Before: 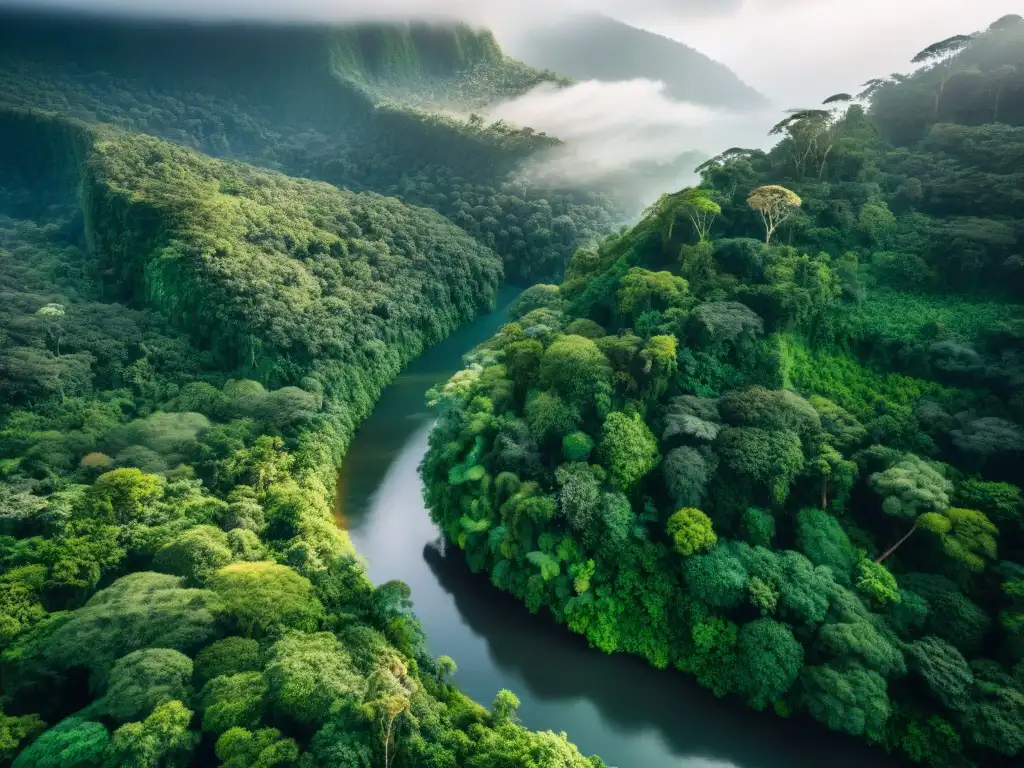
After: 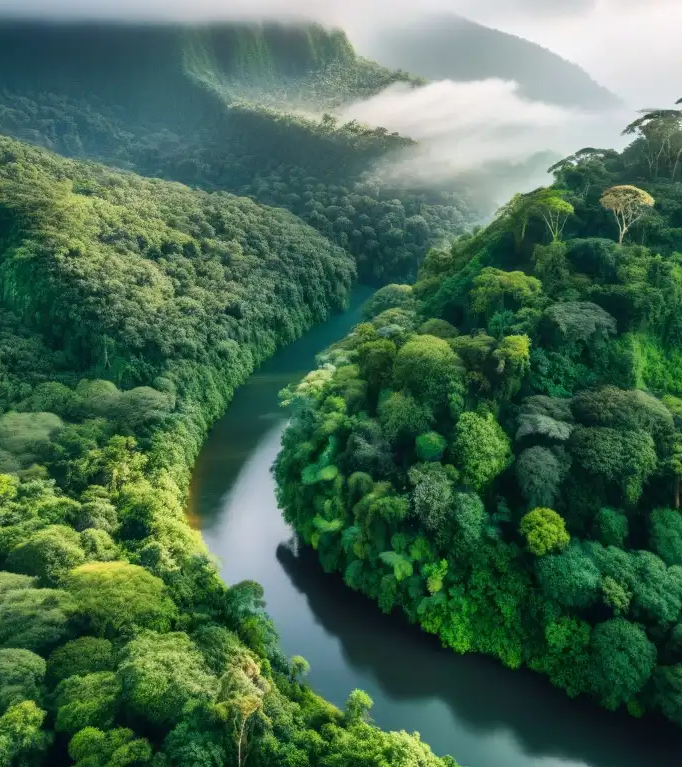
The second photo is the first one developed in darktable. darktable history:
crop and rotate: left 14.385%, right 18.948%
exposure: compensate highlight preservation false
